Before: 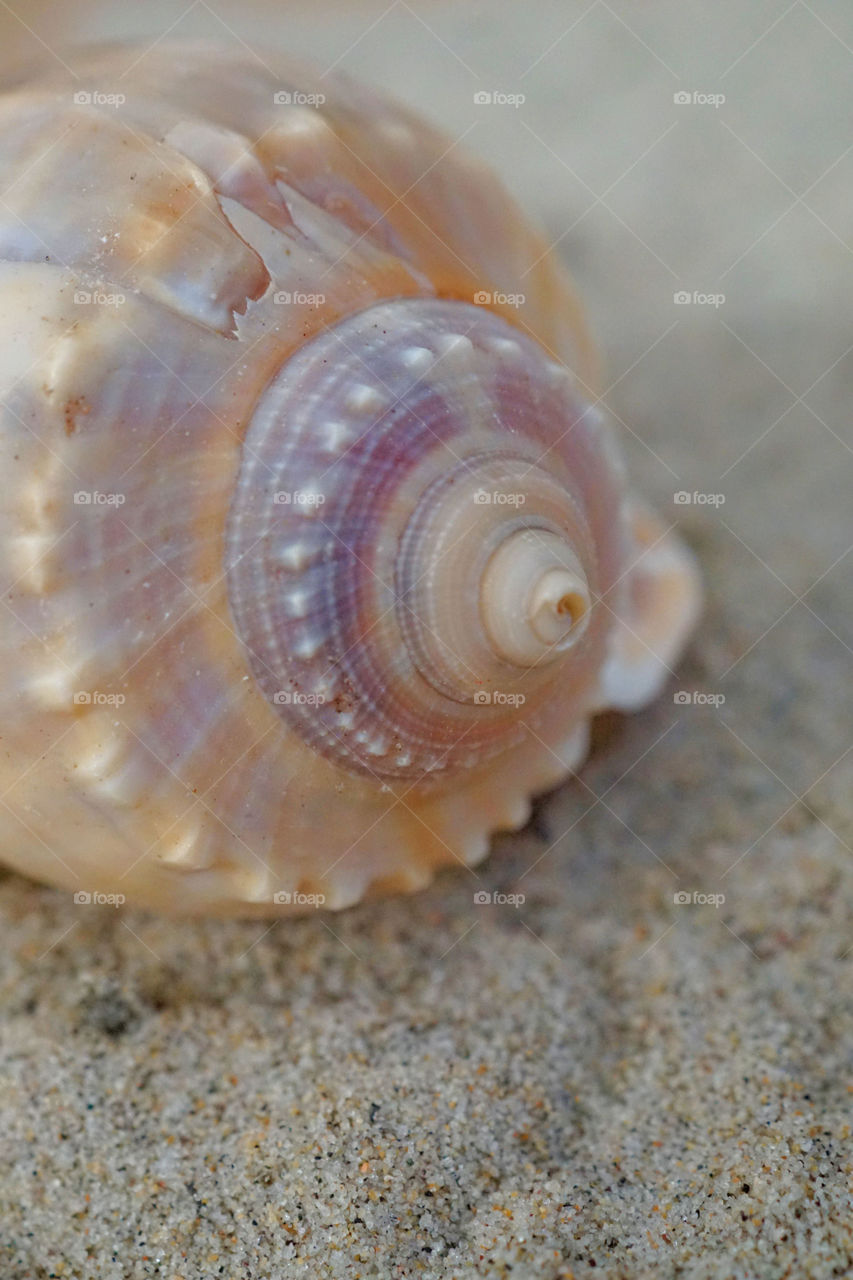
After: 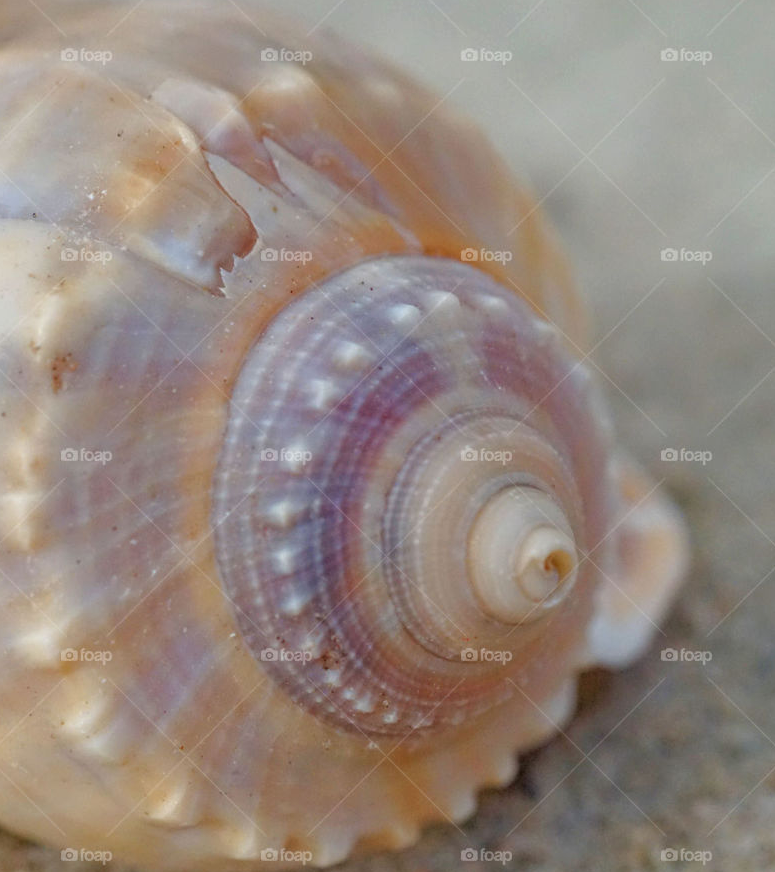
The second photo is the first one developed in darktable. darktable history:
crop: left 1.587%, top 3.381%, right 7.557%, bottom 28.445%
tone equalizer: on, module defaults
local contrast: detail 109%
